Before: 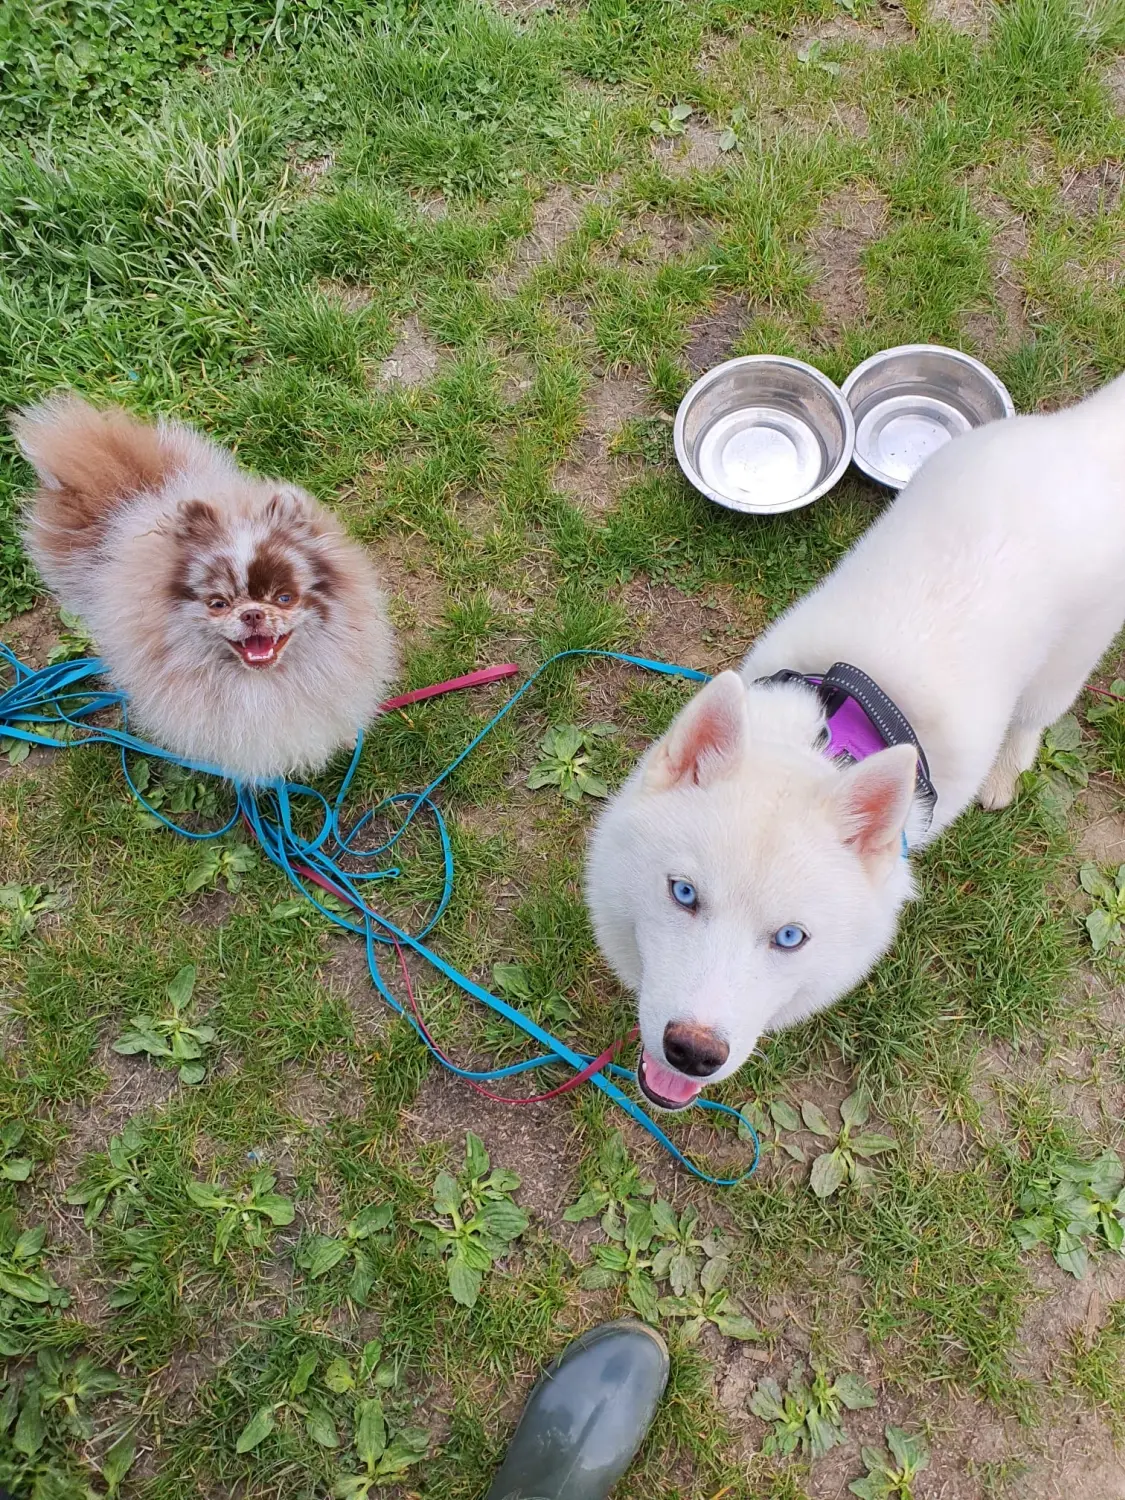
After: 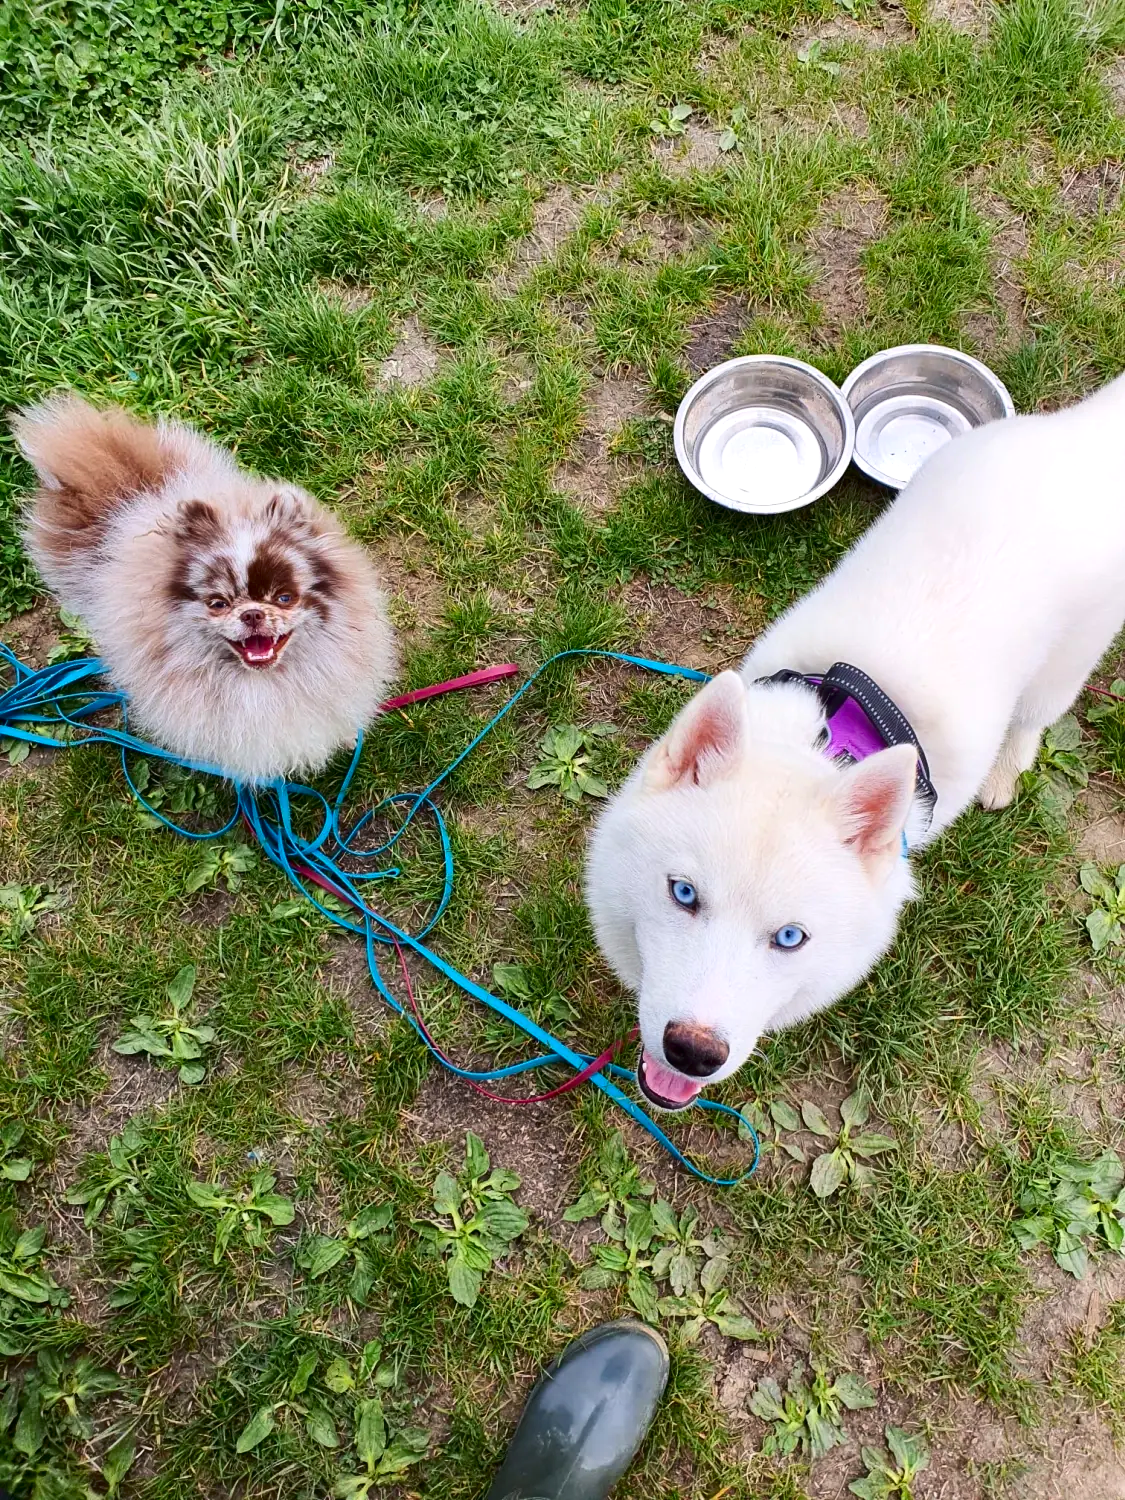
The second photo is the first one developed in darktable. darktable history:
exposure: exposure 0.213 EV, compensate highlight preservation false
contrast brightness saturation: contrast 0.195, brightness -0.108, saturation 0.101
